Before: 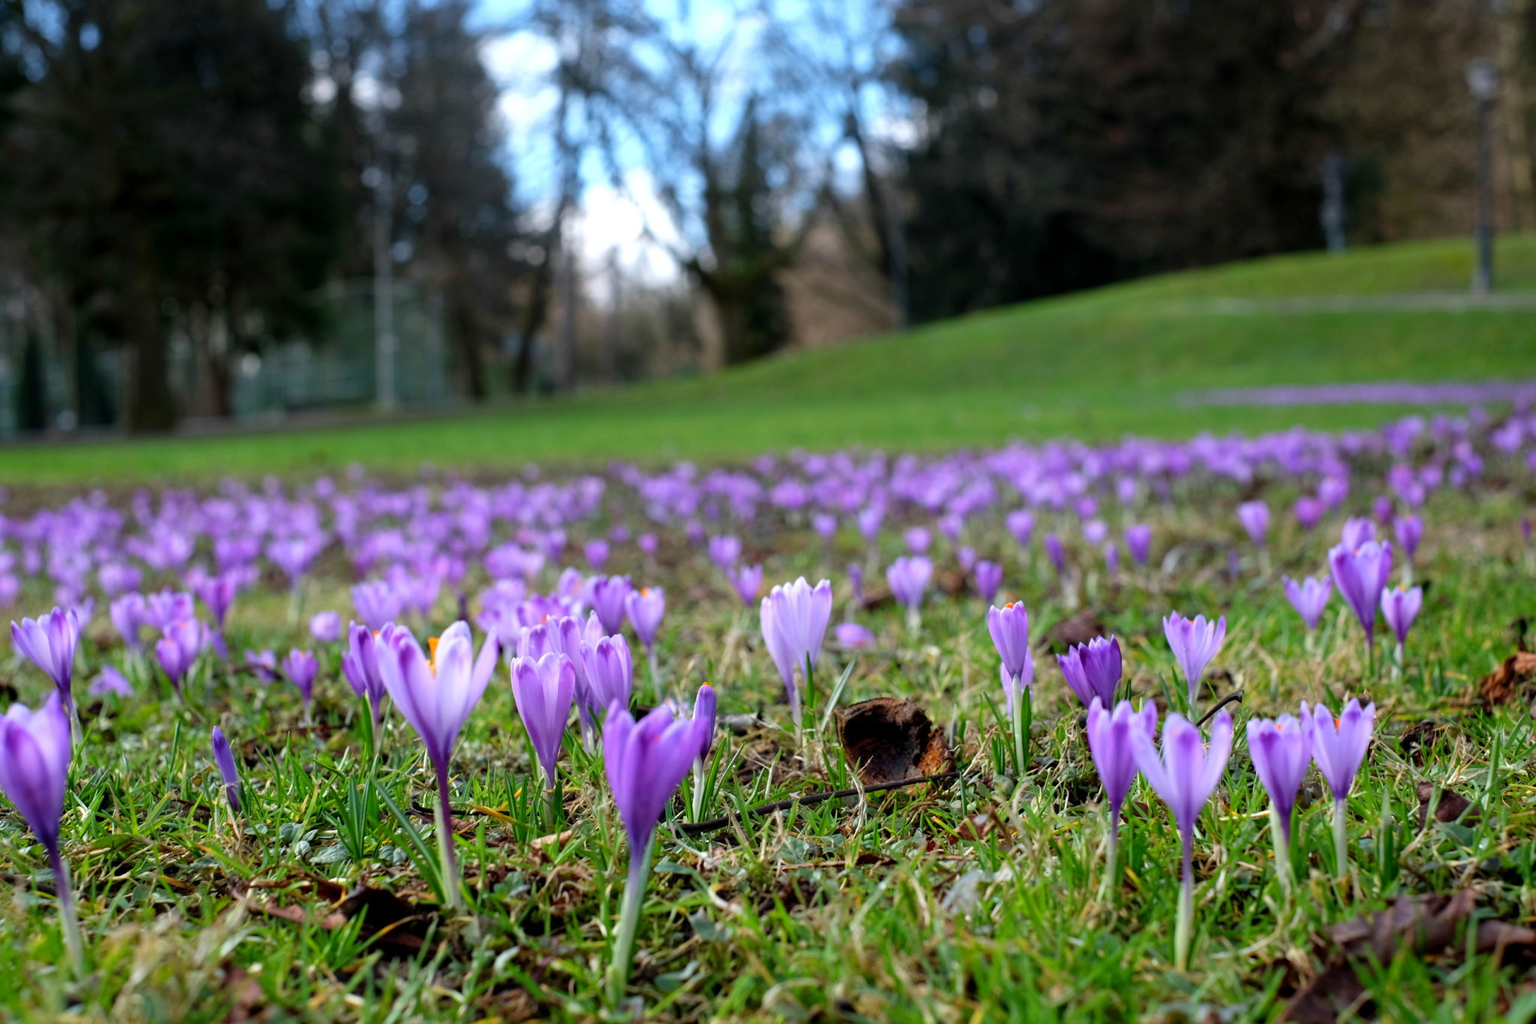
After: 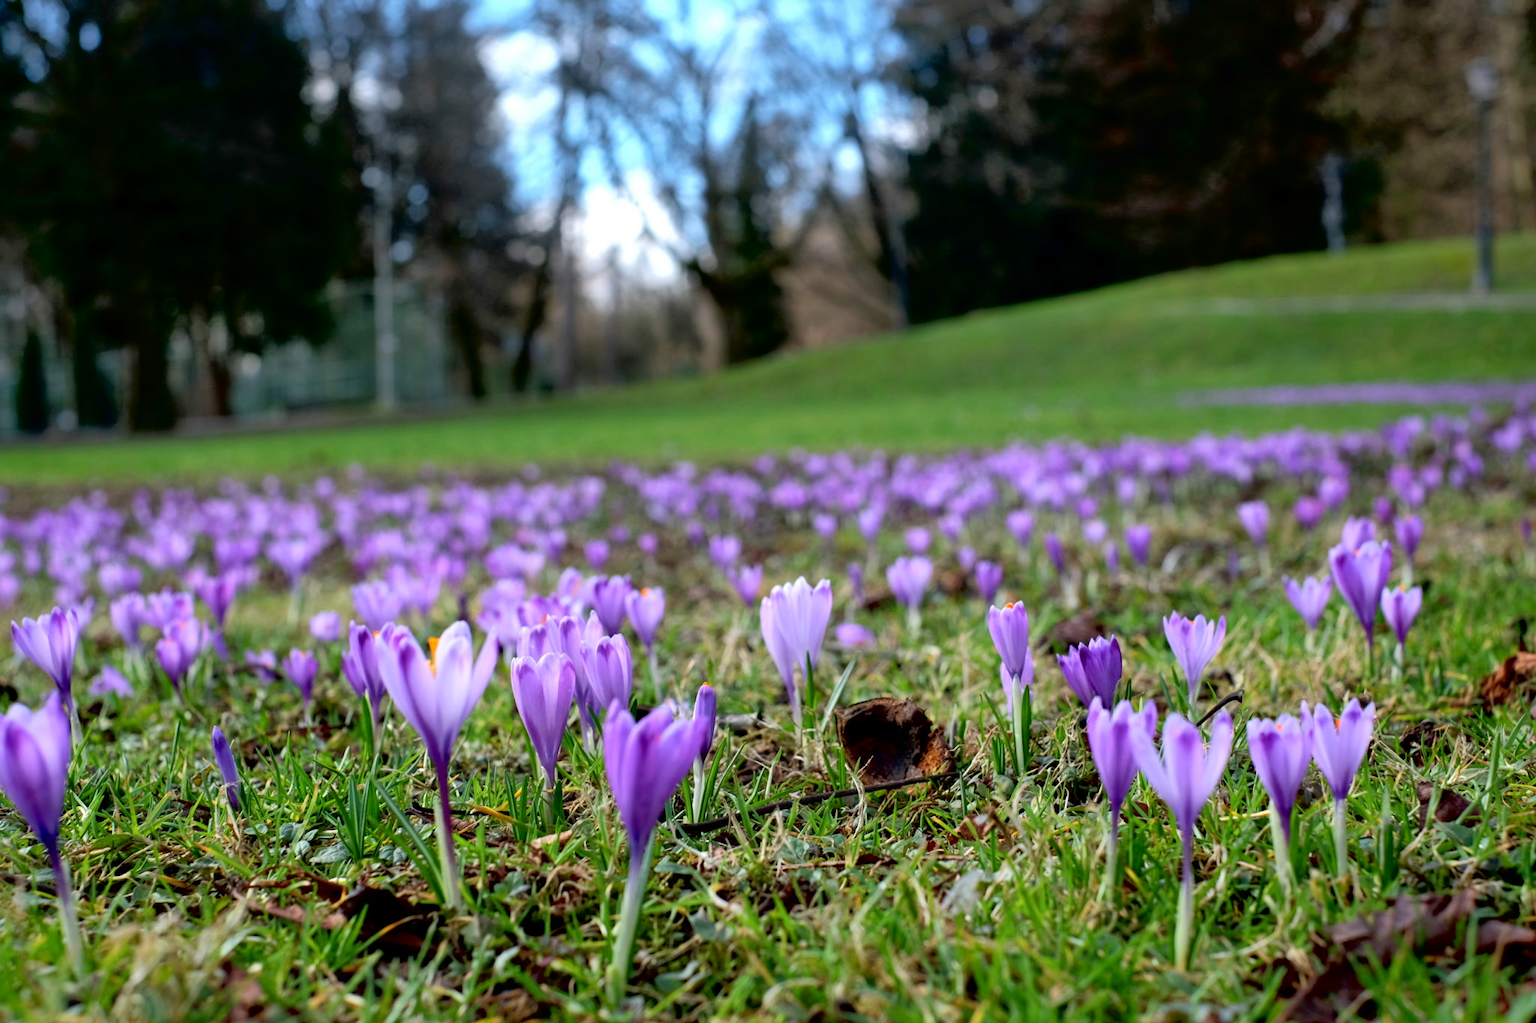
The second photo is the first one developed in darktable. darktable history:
shadows and highlights: on, module defaults
tone curve: curves: ch0 [(0, 0) (0.118, 0.034) (0.182, 0.124) (0.265, 0.214) (0.504, 0.508) (0.783, 0.825) (1, 1)], color space Lab, independent channels, preserve colors none
